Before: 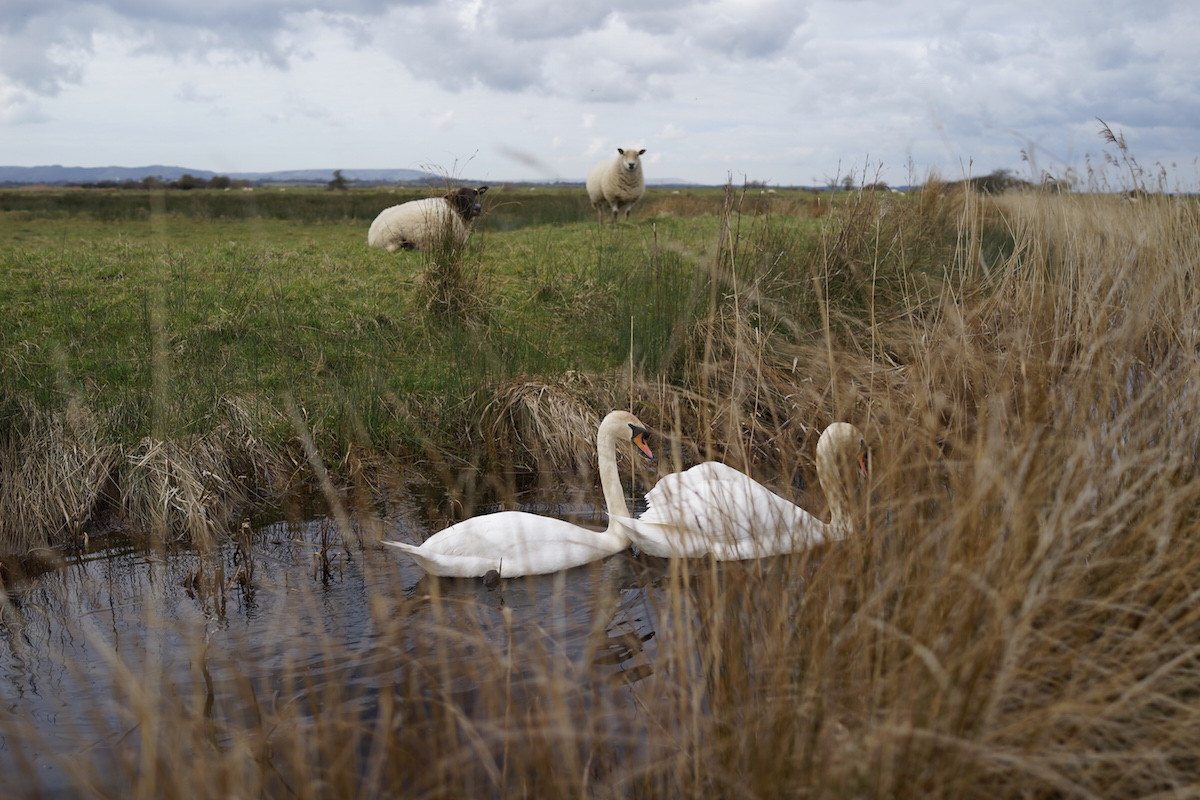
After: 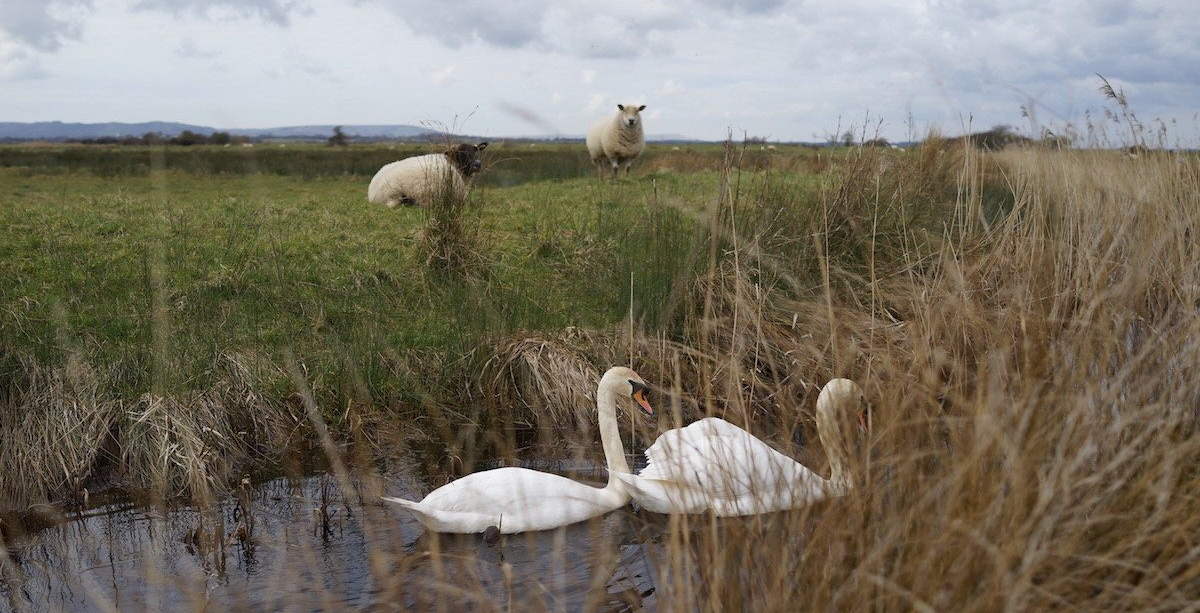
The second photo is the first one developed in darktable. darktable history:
crop: top 5.576%, bottom 17.729%
